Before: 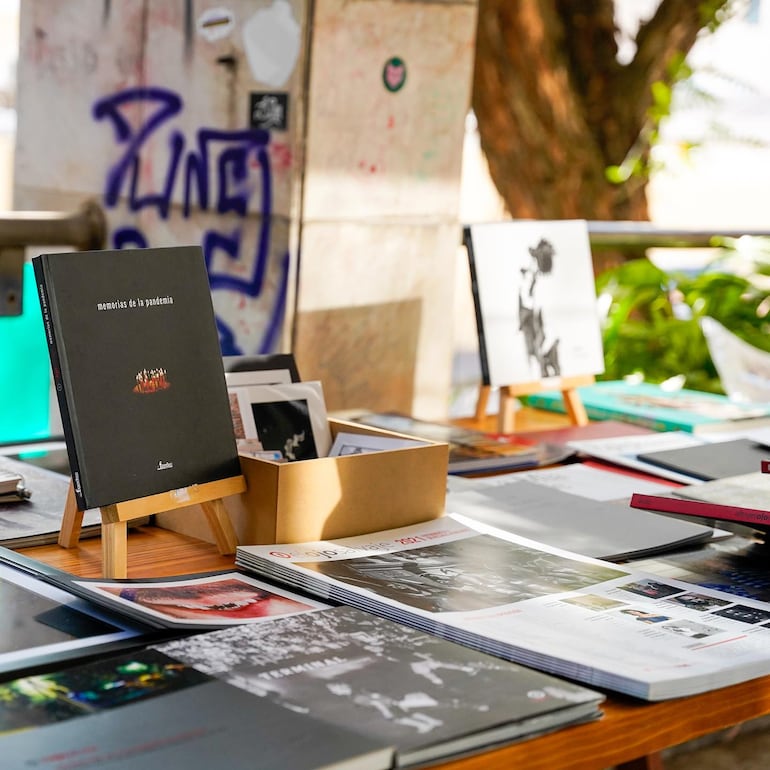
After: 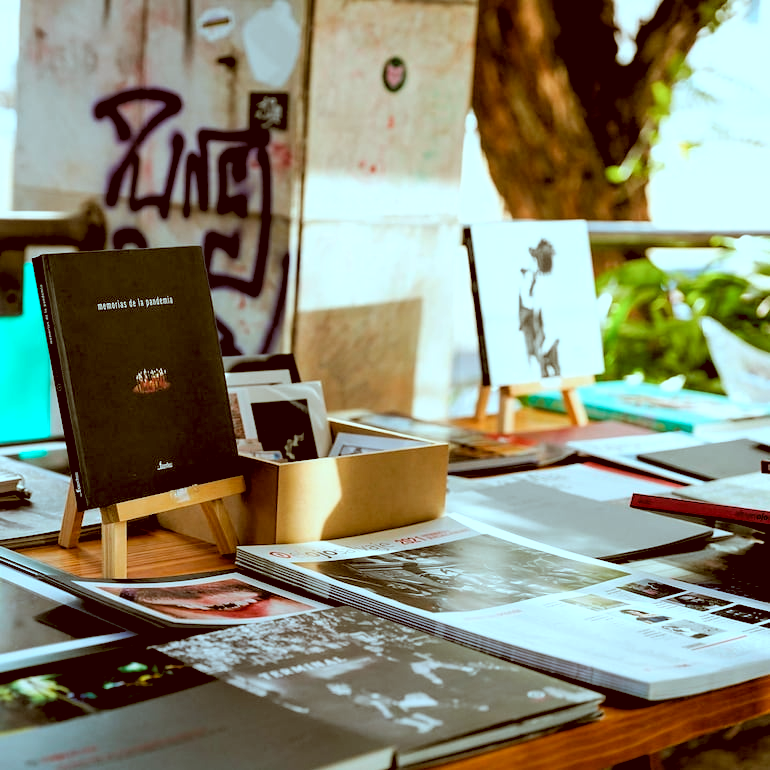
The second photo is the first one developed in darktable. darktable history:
rgb levels: levels [[0.034, 0.472, 0.904], [0, 0.5, 1], [0, 0.5, 1]]
color correction: highlights a* -14.62, highlights b* -16.22, shadows a* 10.12, shadows b* 29.4
